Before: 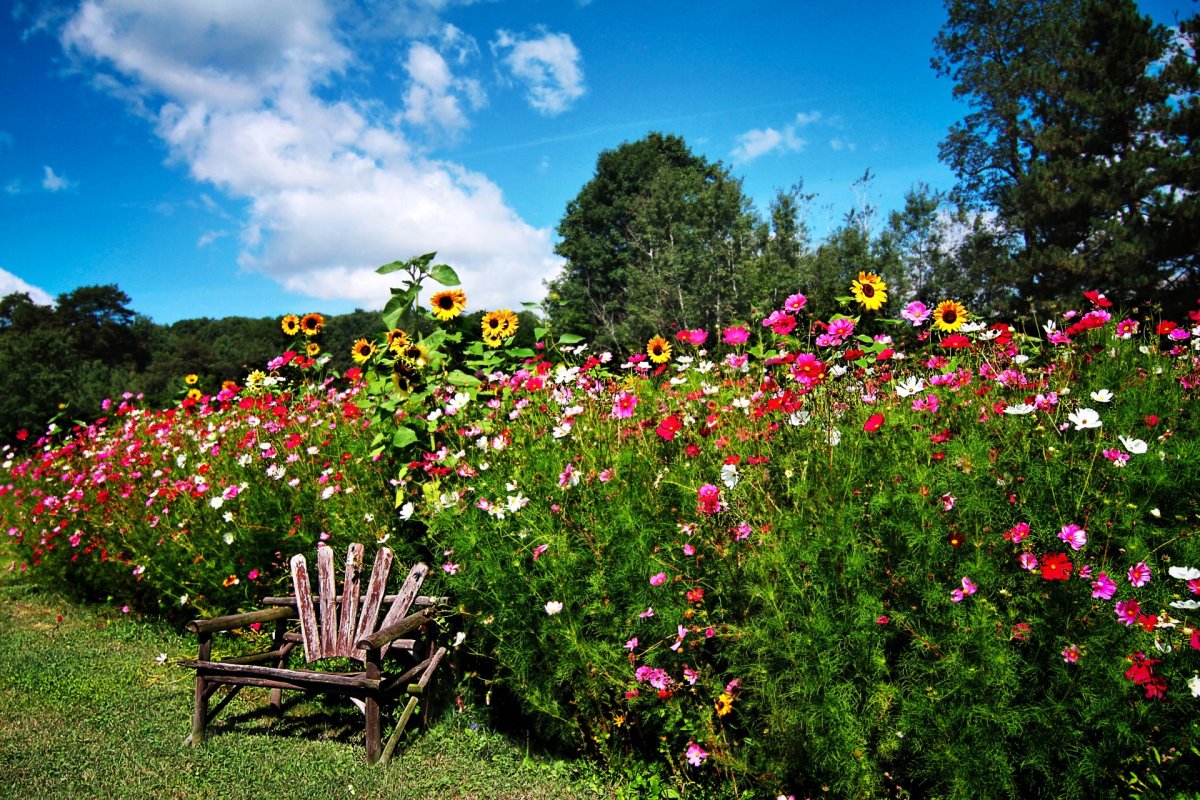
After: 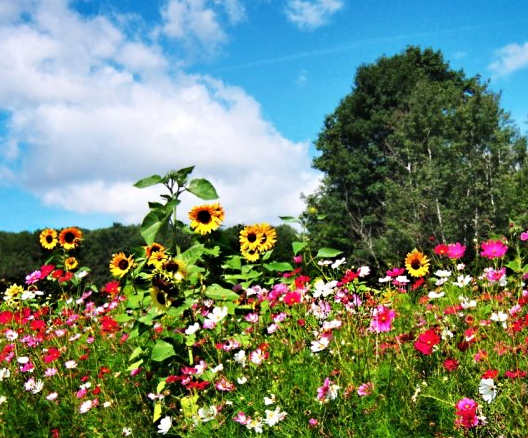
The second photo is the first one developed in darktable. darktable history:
sharpen: radius 5.325, amount 0.312, threshold 26.433
crop: left 20.248%, top 10.86%, right 35.675%, bottom 34.321%
